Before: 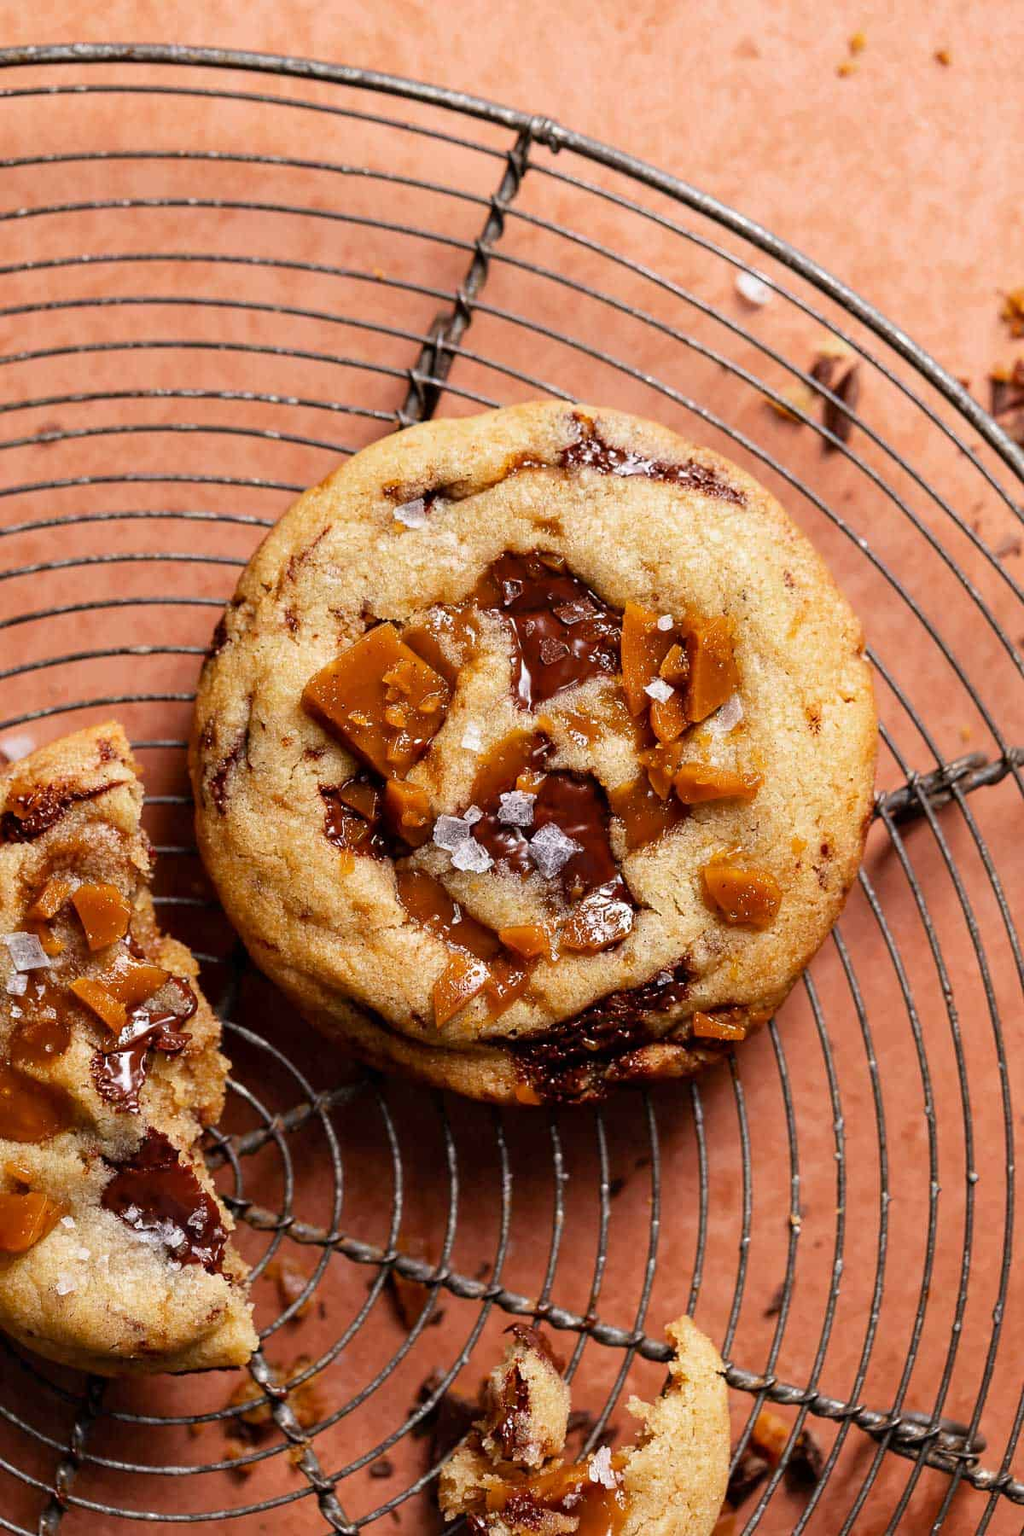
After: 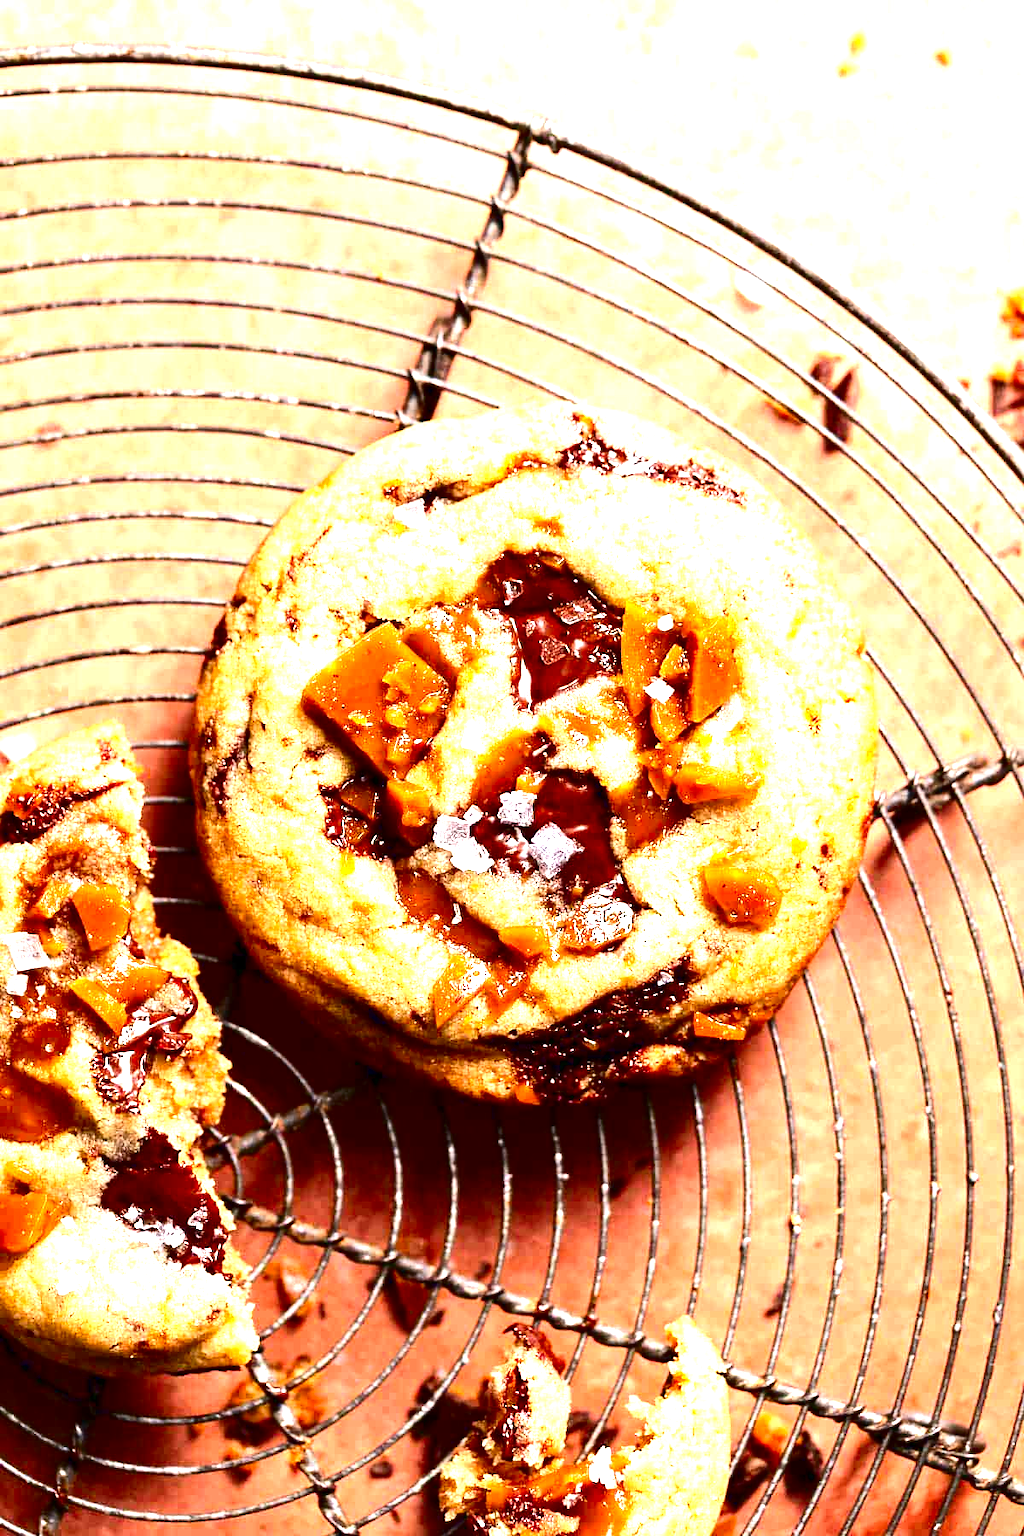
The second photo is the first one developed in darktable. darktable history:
contrast brightness saturation: contrast 0.19, brightness -0.24, saturation 0.11
exposure: black level correction 0, exposure 1.9 EV, compensate highlight preservation false
